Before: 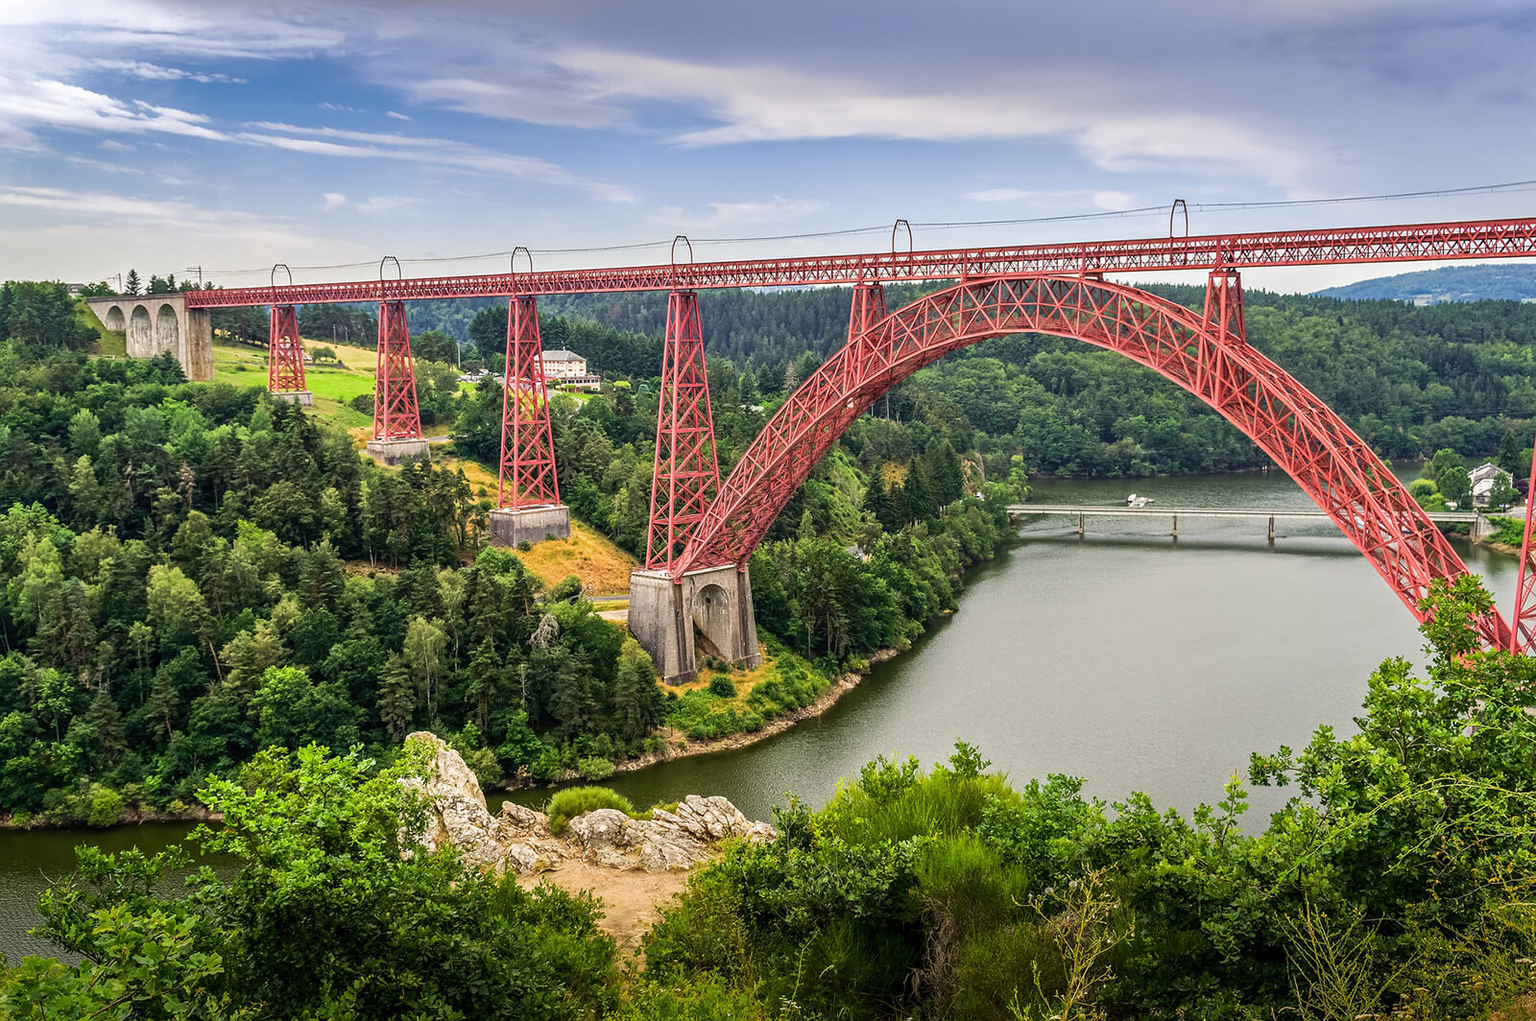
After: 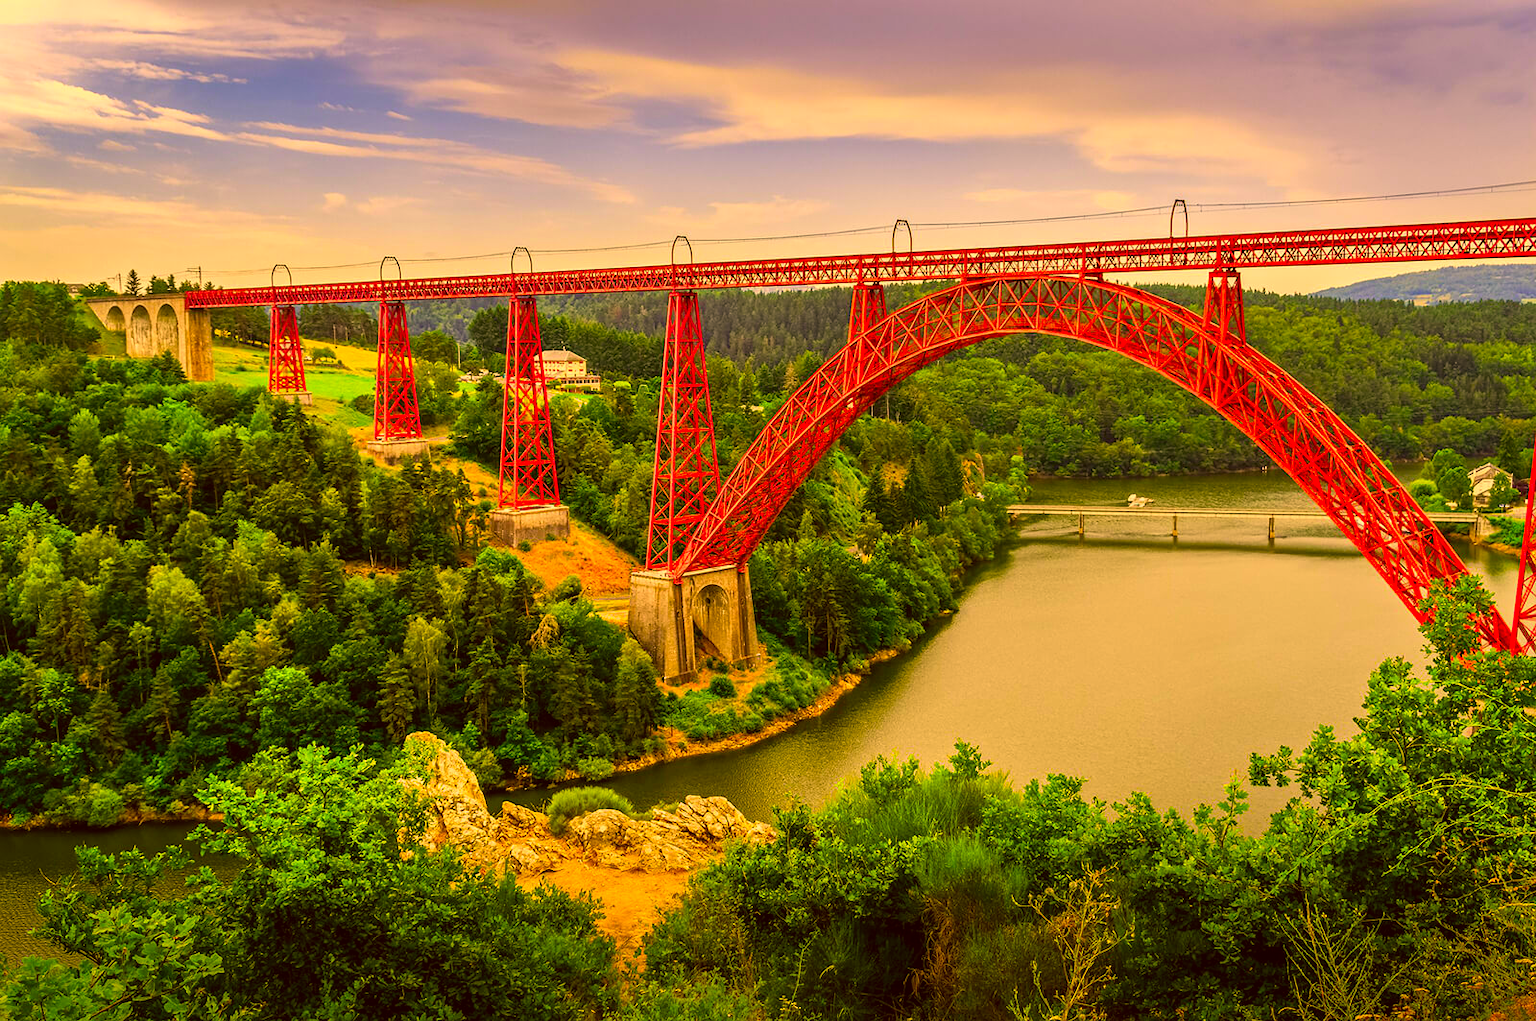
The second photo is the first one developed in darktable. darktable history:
color correction: highlights a* 10.98, highlights b* 29.79, shadows a* 2.66, shadows b* 17.25, saturation 1.75
